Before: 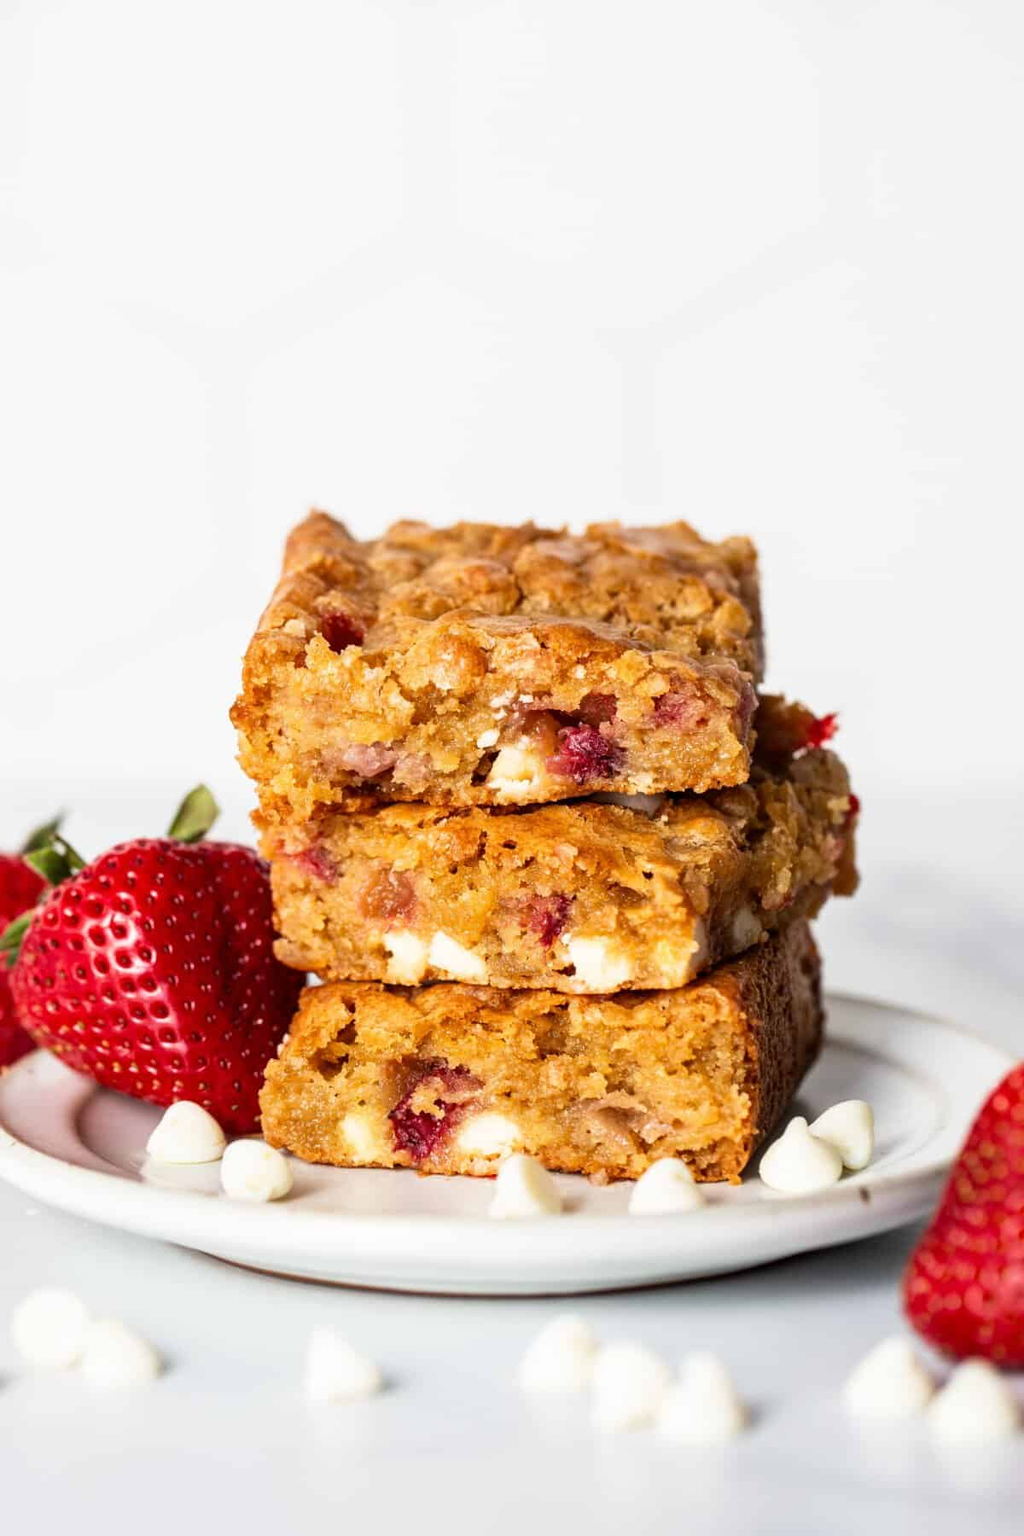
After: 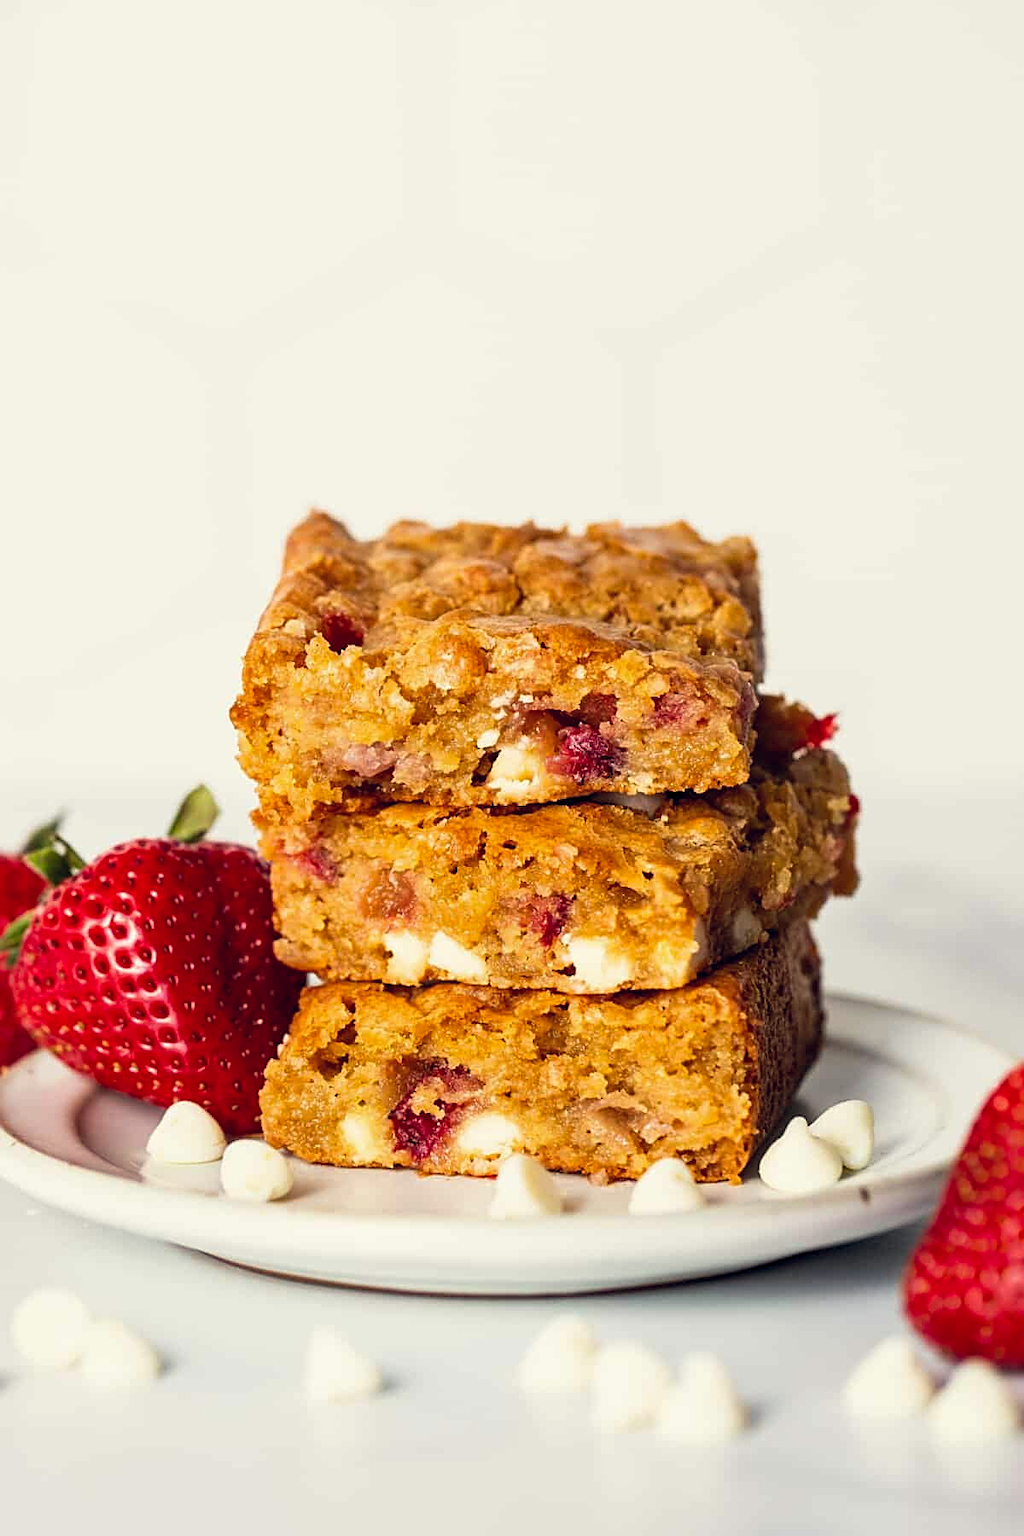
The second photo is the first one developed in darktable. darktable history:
color balance rgb: highlights gain › luminance 6.301%, highlights gain › chroma 2.619%, highlights gain › hue 87.18°, global offset › chroma 0.061%, global offset › hue 253.59°, perceptual saturation grading › global saturation 7.197%, perceptual saturation grading › shadows 3.984%
sharpen: on, module defaults
exposure: exposure -0.157 EV, compensate highlight preservation false
